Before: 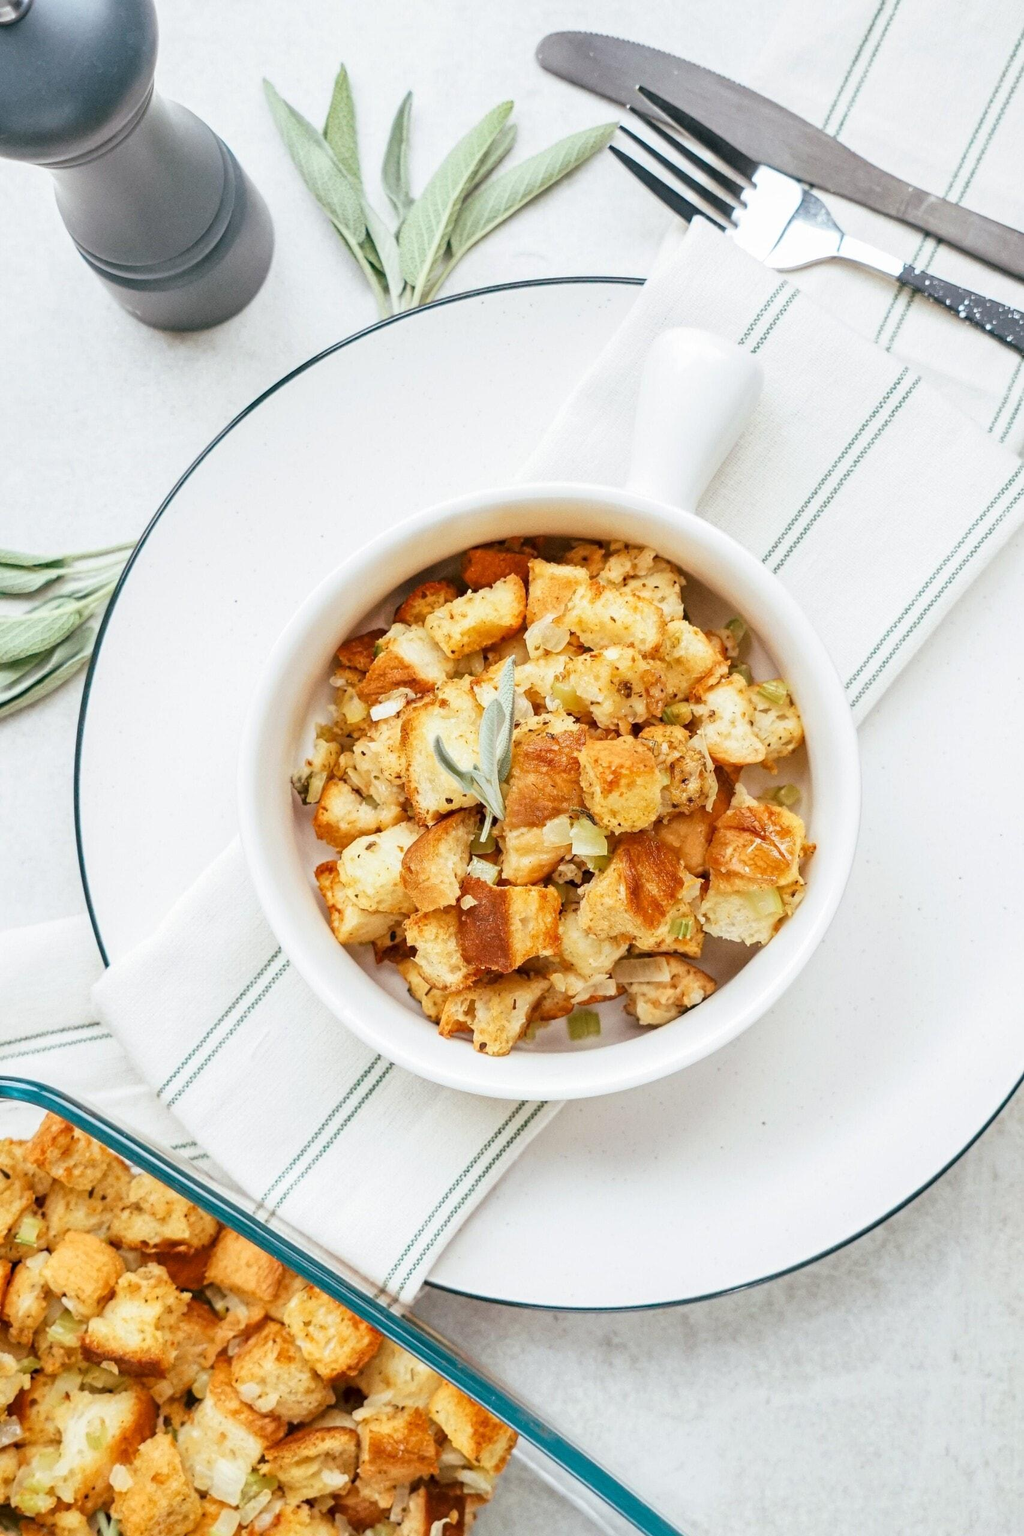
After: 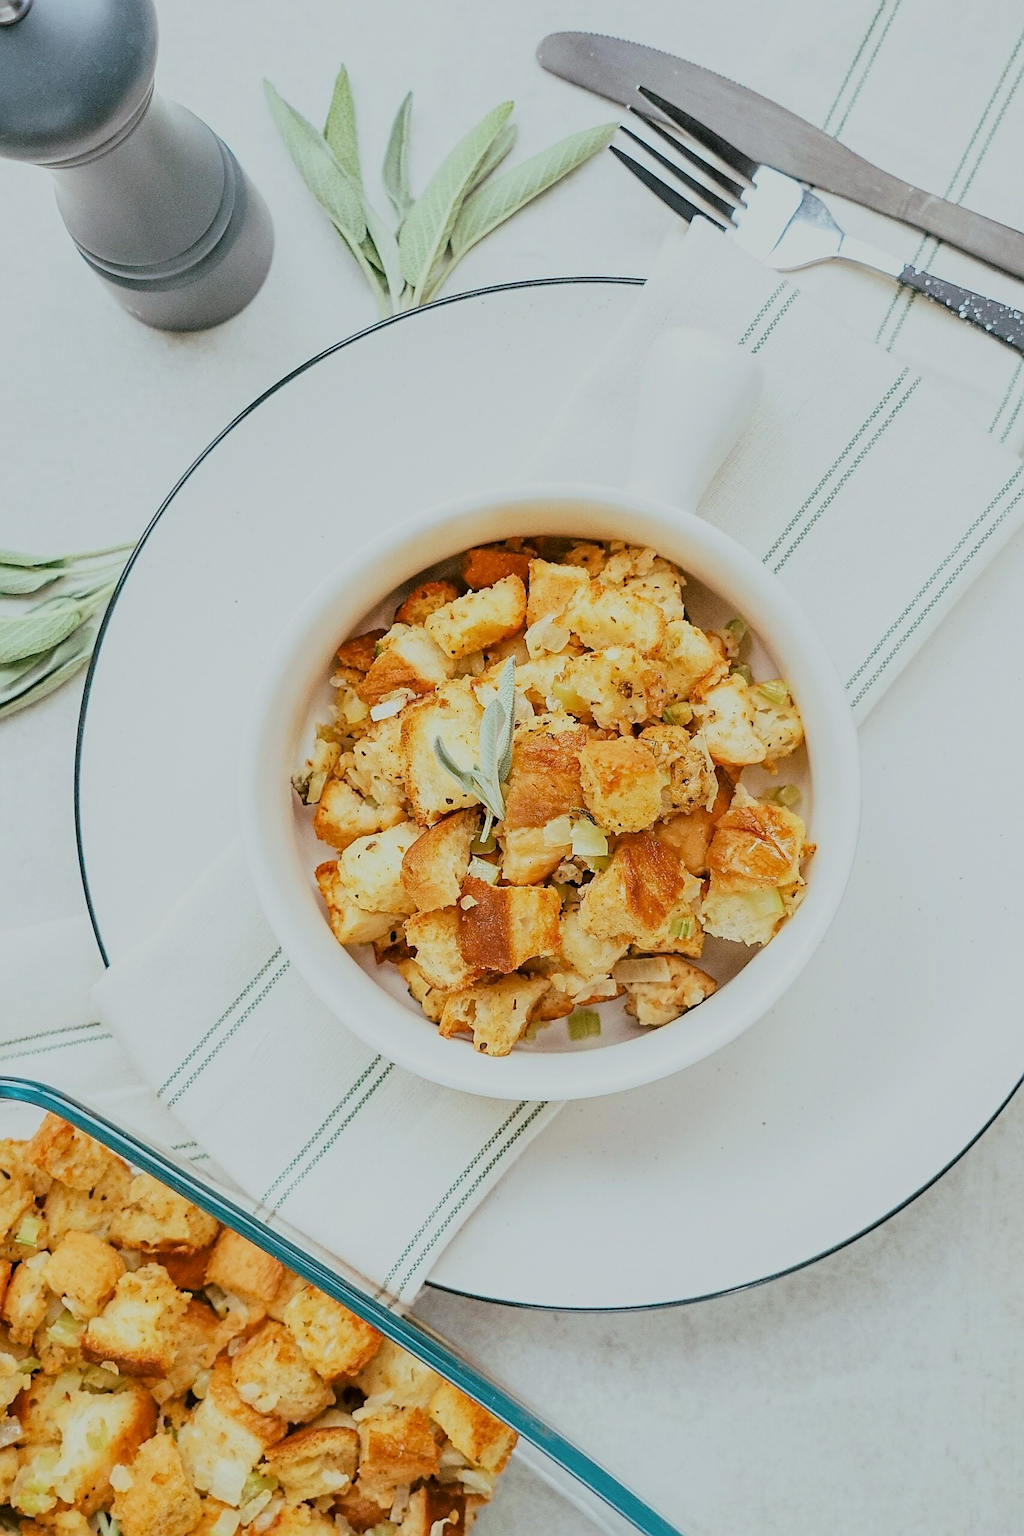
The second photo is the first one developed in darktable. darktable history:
filmic rgb: black relative exposure -7.15 EV, white relative exposure 5.36 EV, hardness 3.02, color science v6 (2022)
color balance: lift [1.004, 1.002, 1.002, 0.998], gamma [1, 1.007, 1.002, 0.993], gain [1, 0.977, 1.013, 1.023], contrast -3.64%
sharpen: radius 1.4, amount 1.25, threshold 0.7
